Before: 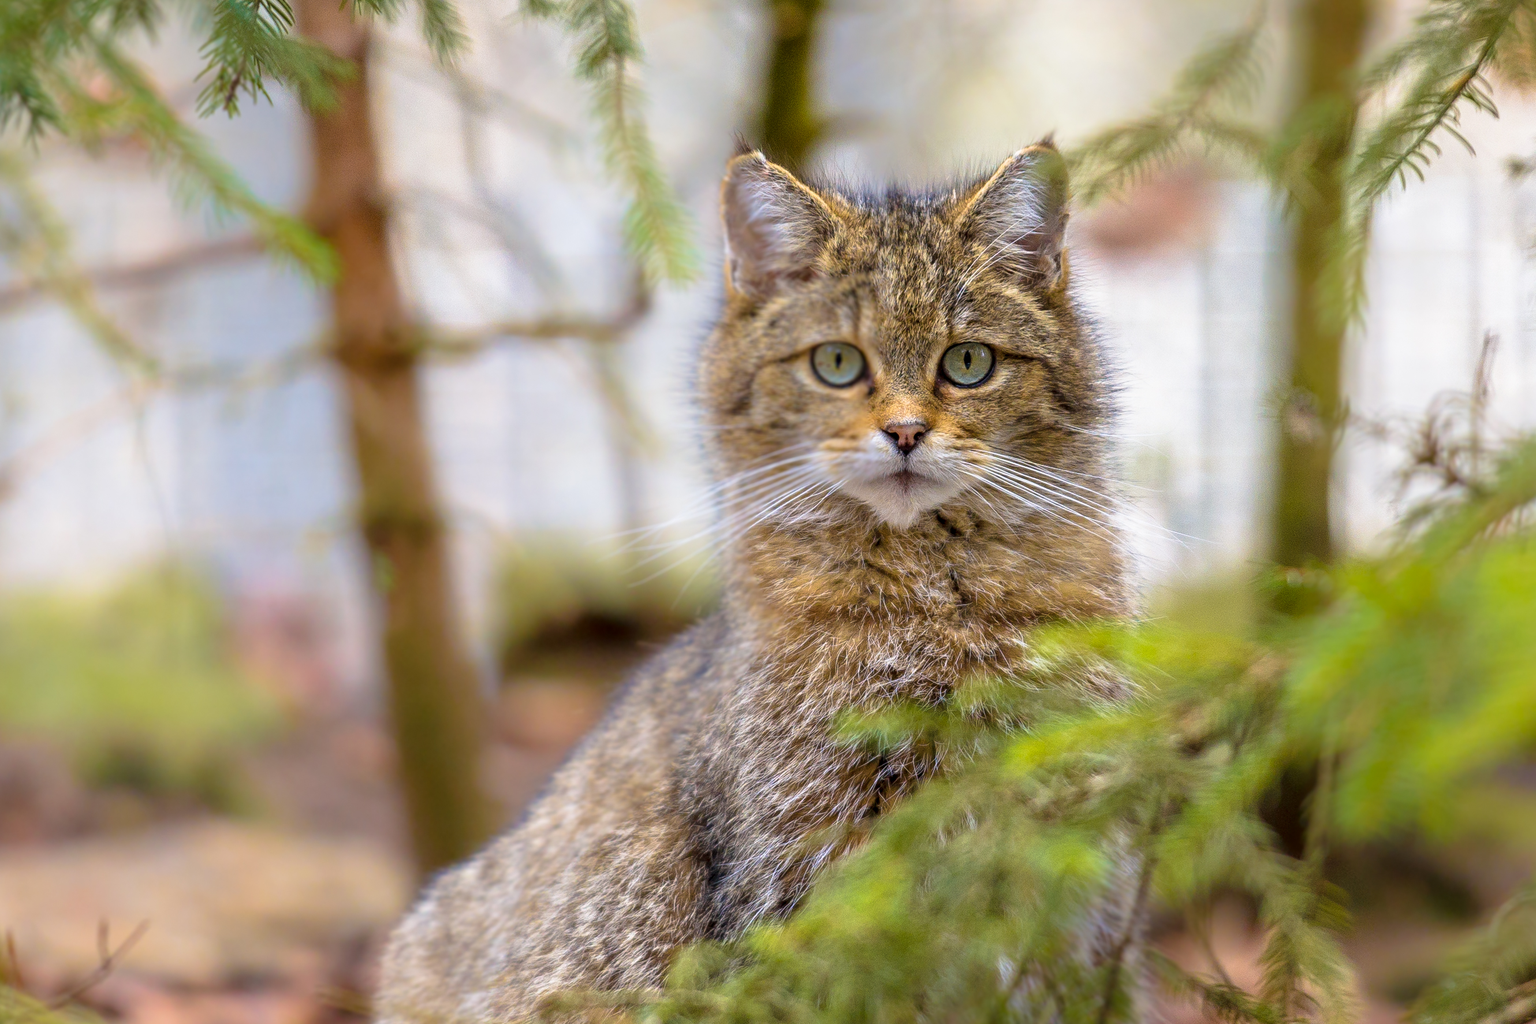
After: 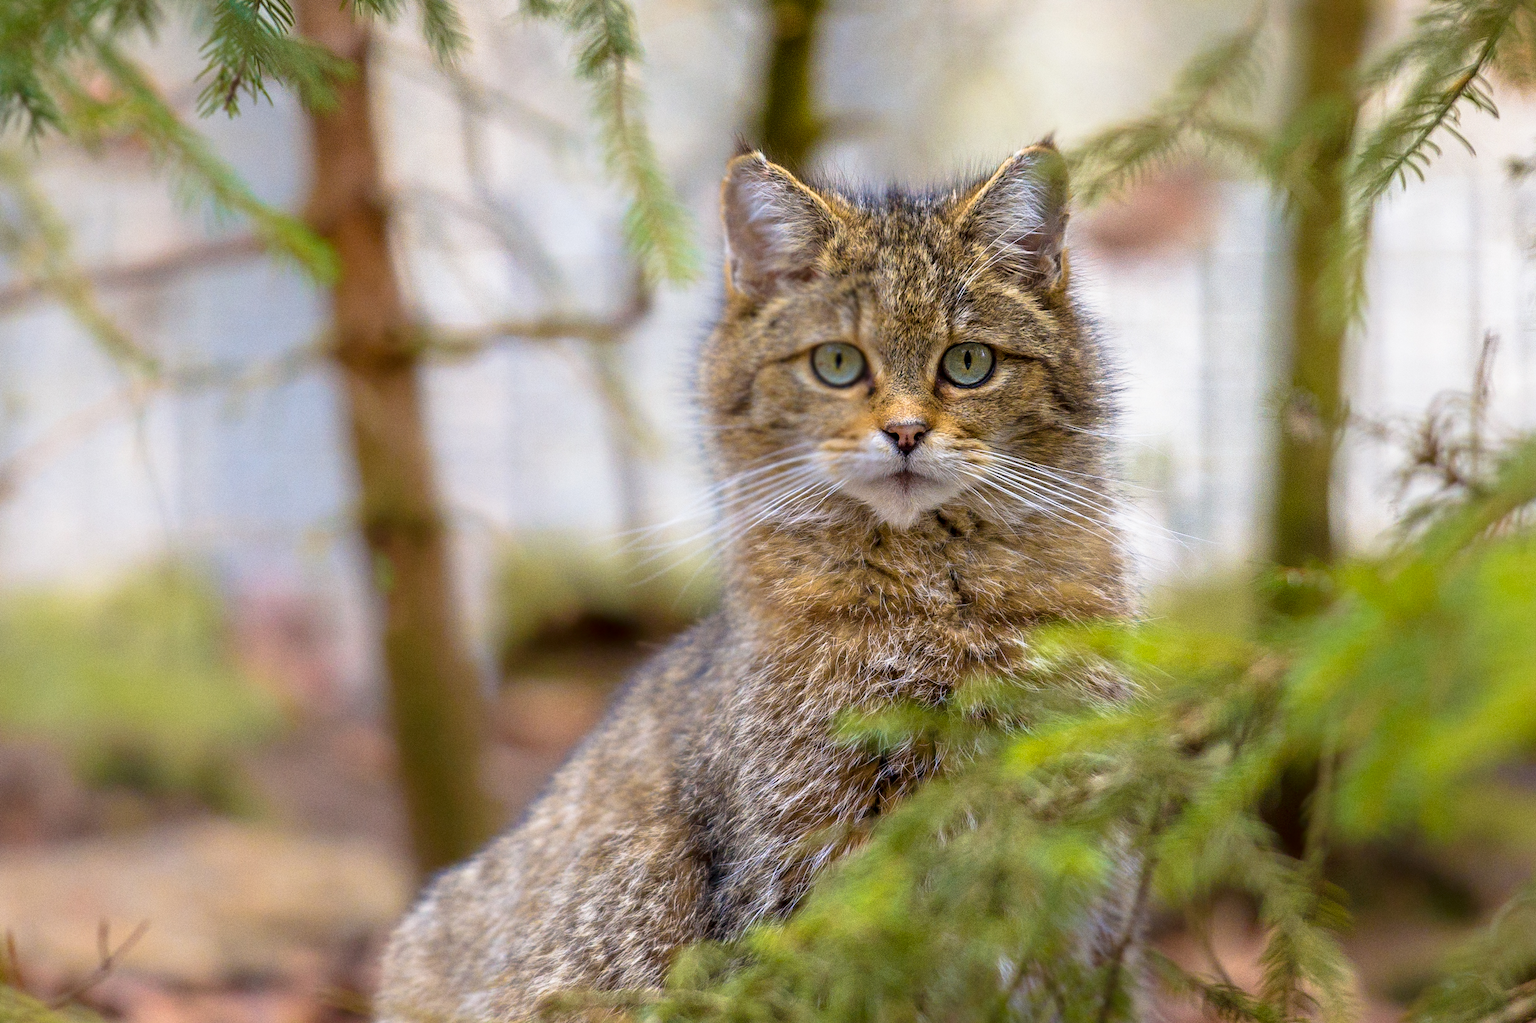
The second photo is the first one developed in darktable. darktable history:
grain: coarseness 0.09 ISO
contrast brightness saturation: contrast 0.03, brightness -0.04
